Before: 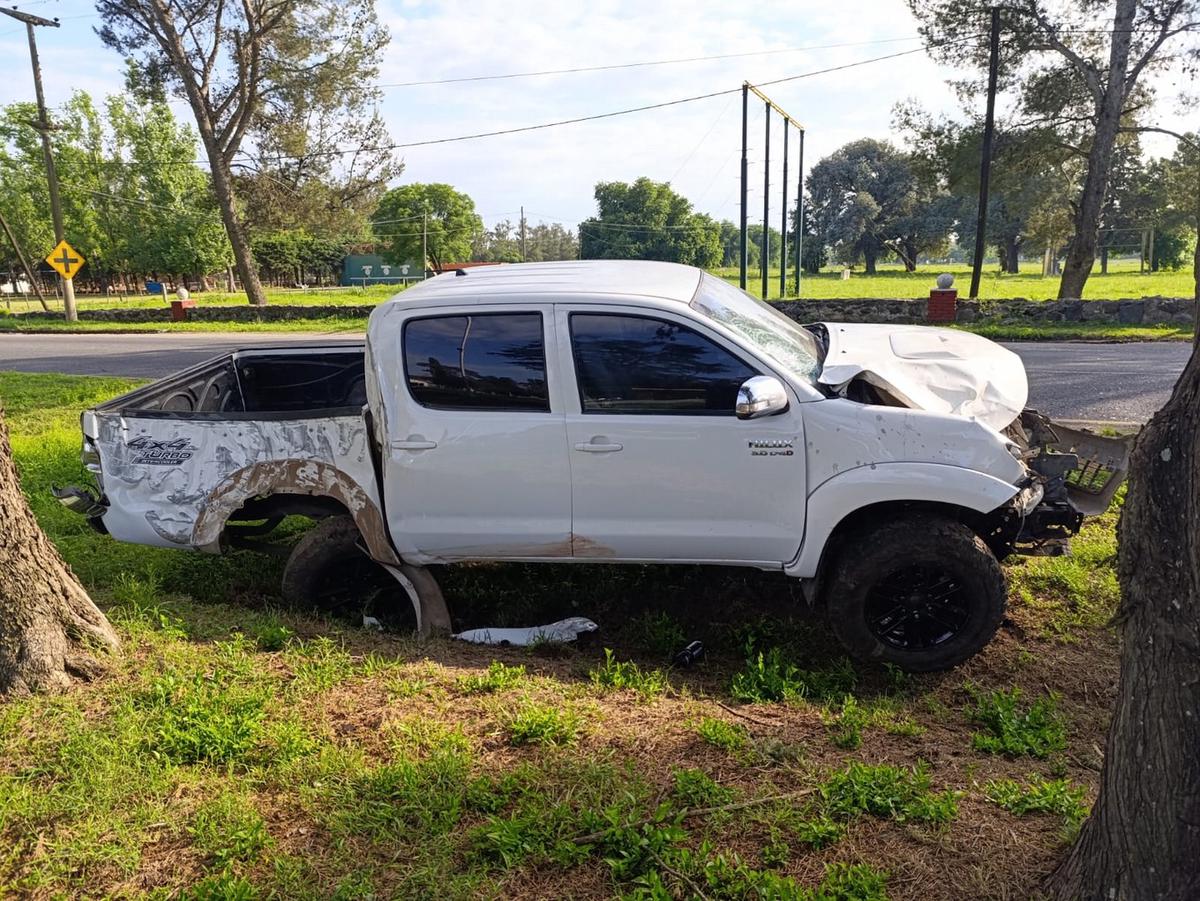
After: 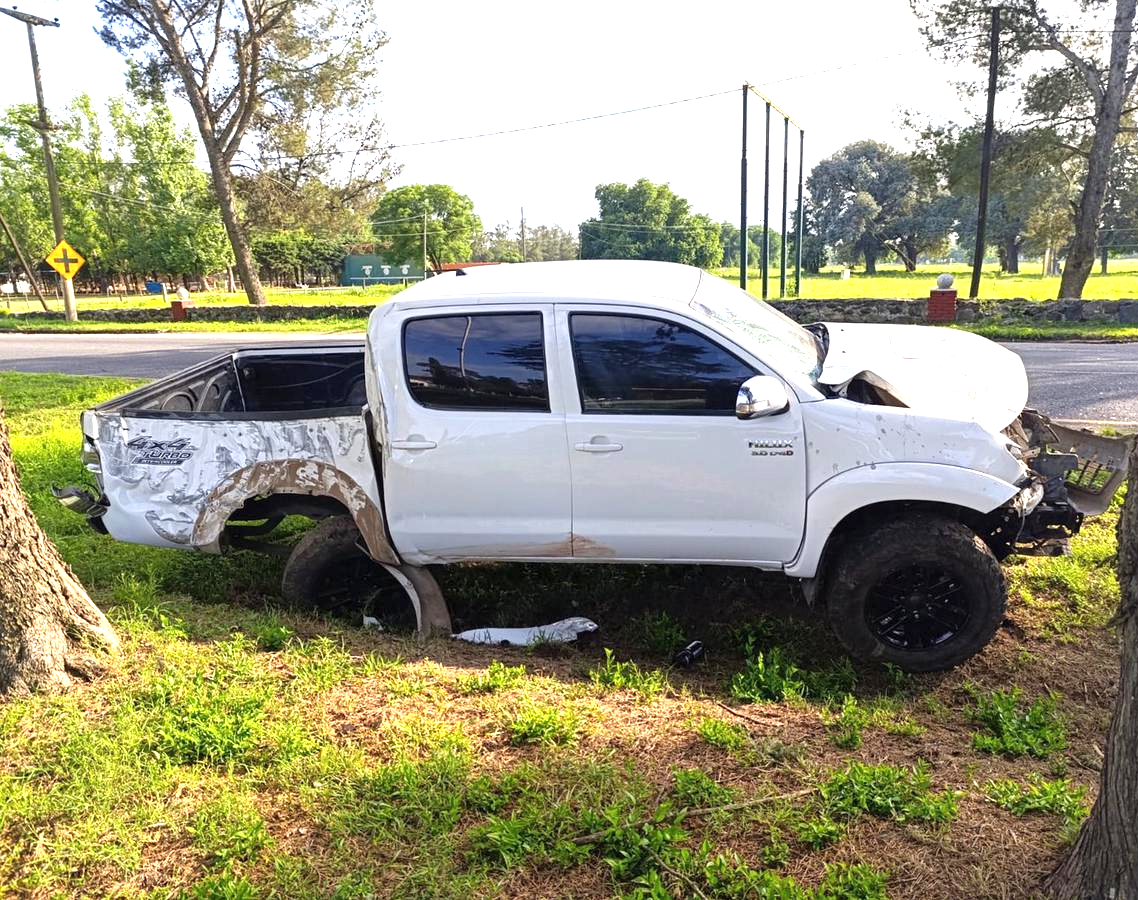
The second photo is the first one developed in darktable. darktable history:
crop and rotate: left 0%, right 5.083%
exposure: exposure 1 EV, compensate highlight preservation false
